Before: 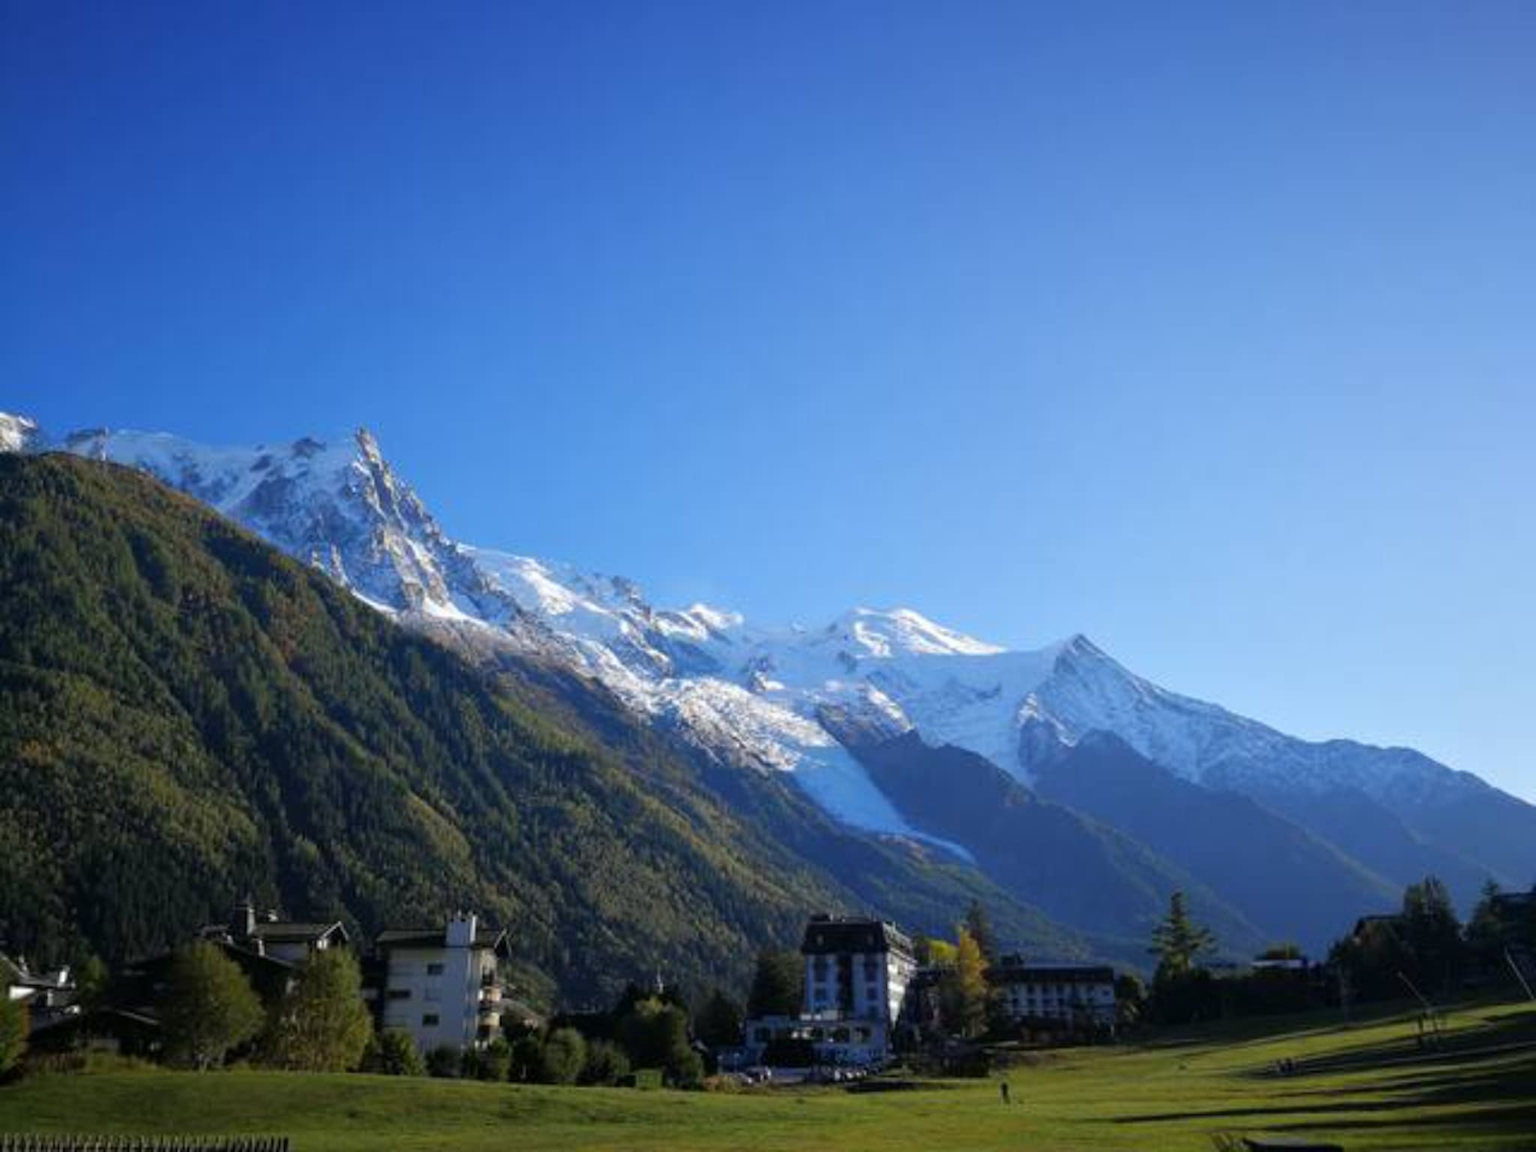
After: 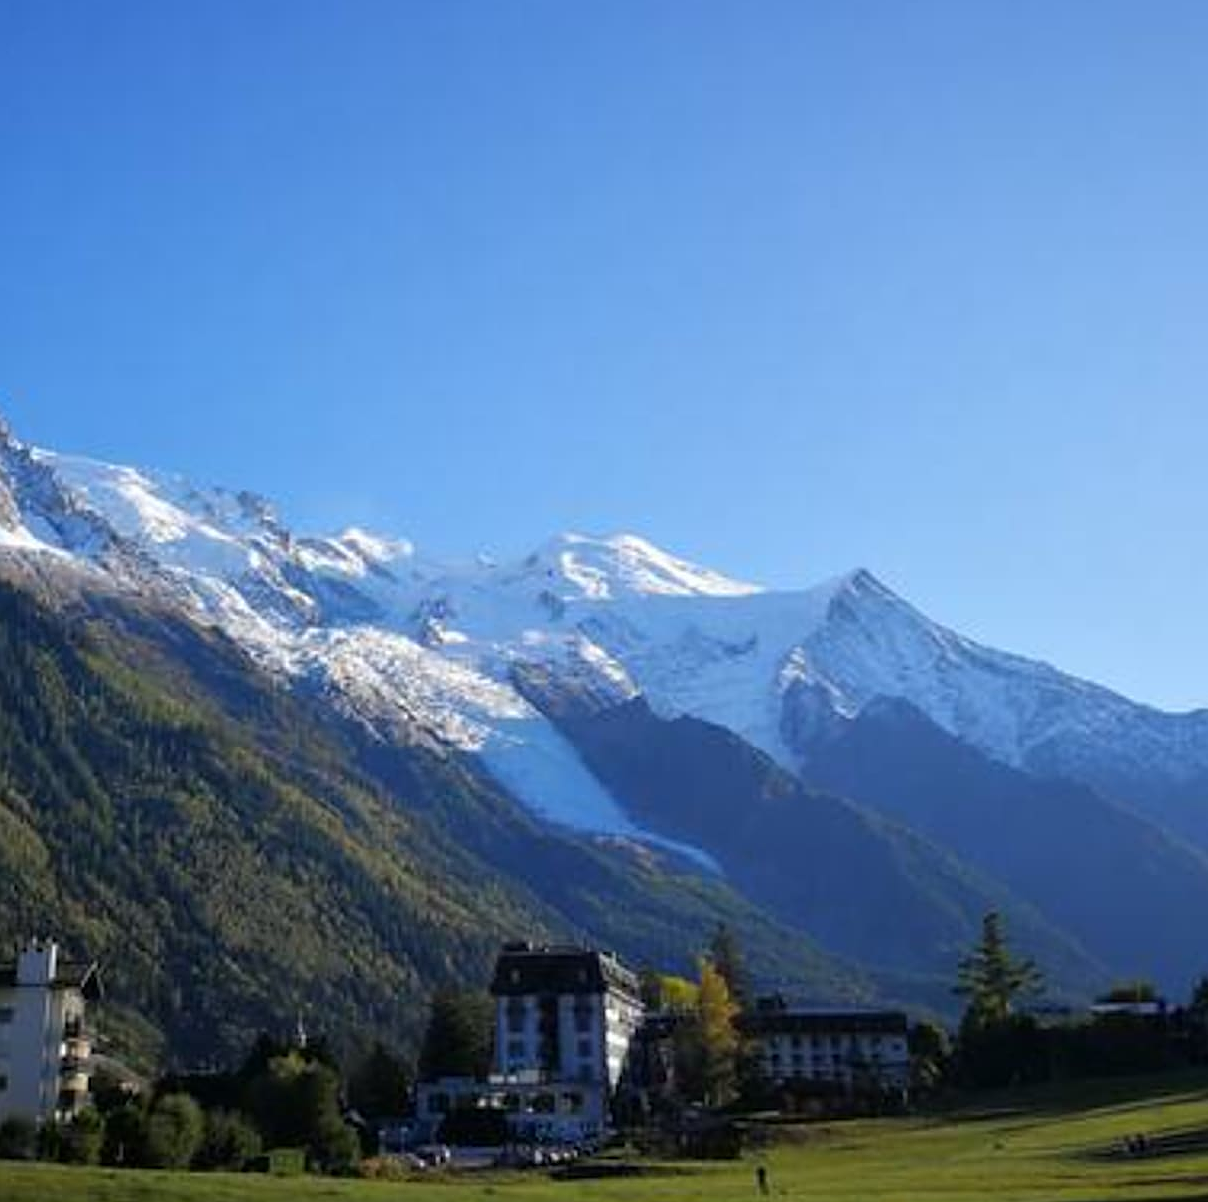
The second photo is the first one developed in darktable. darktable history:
crop and rotate: left 28.229%, top 18.087%, right 12.765%, bottom 3.641%
sharpen: on, module defaults
